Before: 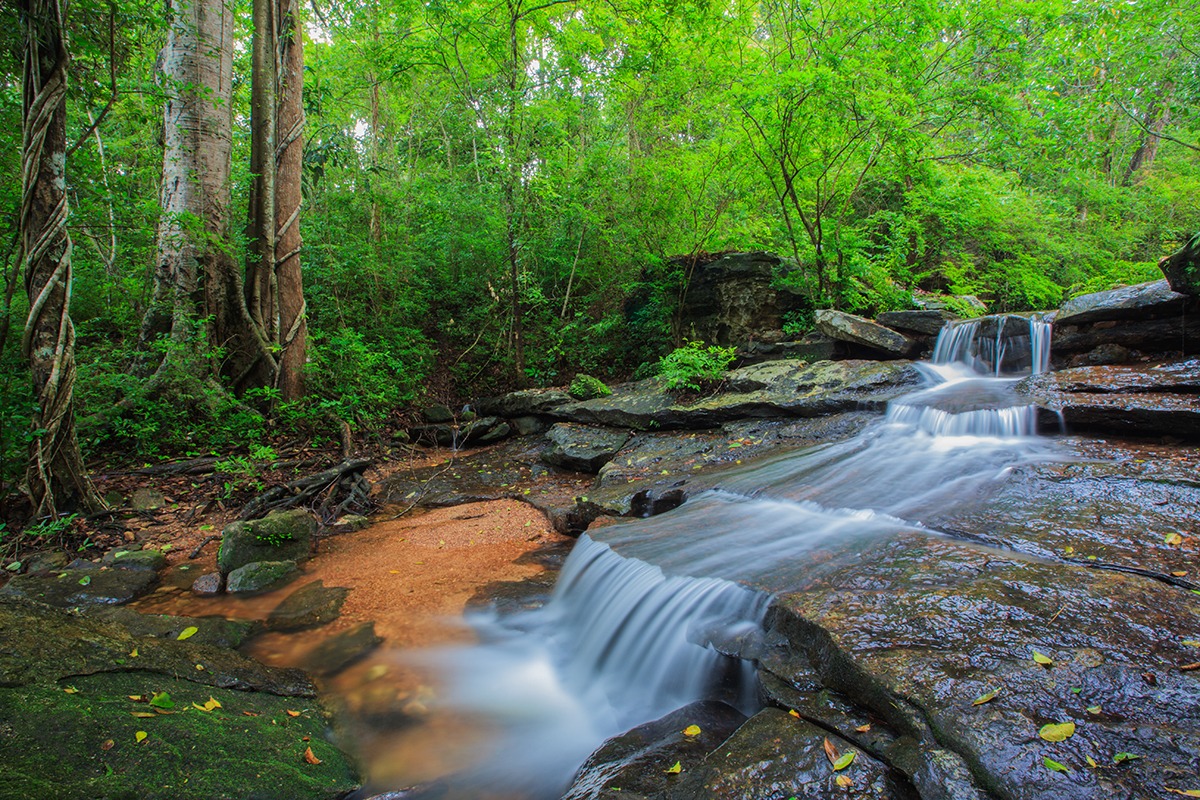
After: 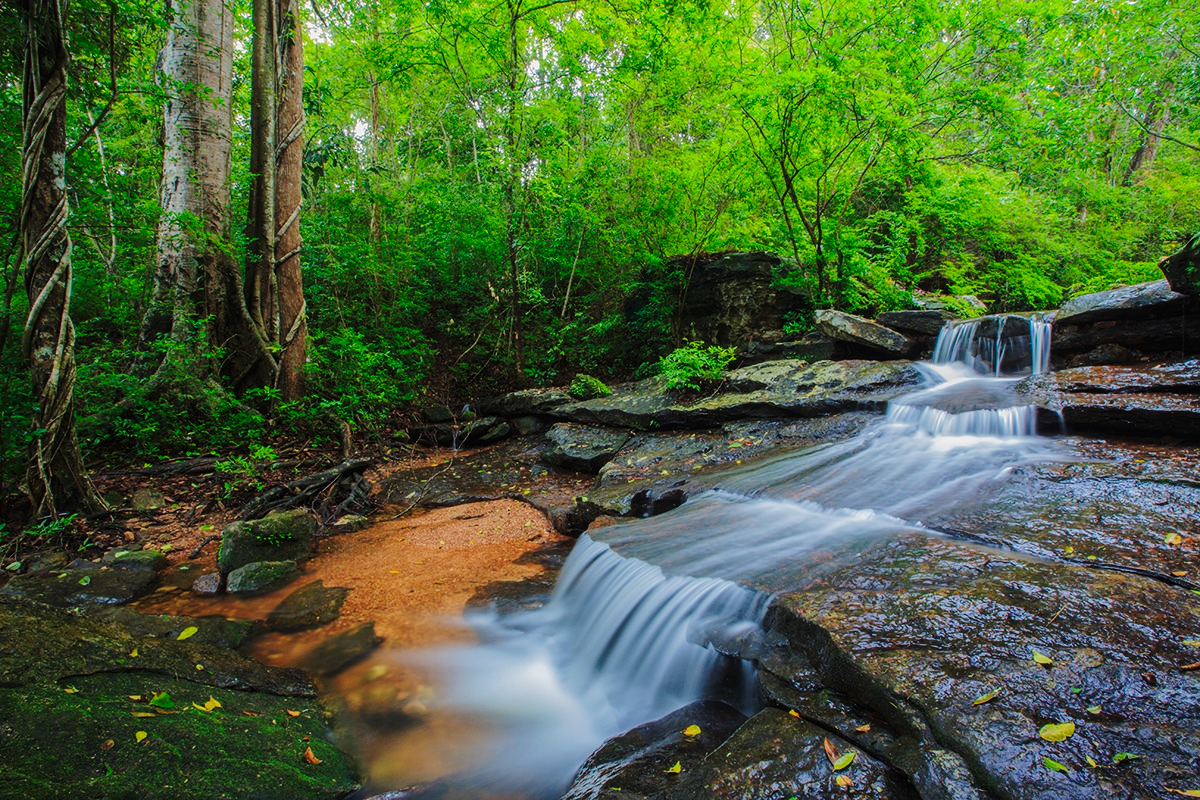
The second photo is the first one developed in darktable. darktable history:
tone curve: curves: ch0 [(0, 0) (0.003, 0.002) (0.011, 0.009) (0.025, 0.02) (0.044, 0.034) (0.069, 0.046) (0.1, 0.062) (0.136, 0.083) (0.177, 0.119) (0.224, 0.162) (0.277, 0.216) (0.335, 0.282) (0.399, 0.365) (0.468, 0.457) (0.543, 0.541) (0.623, 0.624) (0.709, 0.713) (0.801, 0.797) (0.898, 0.889) (1, 1)], preserve colors none
